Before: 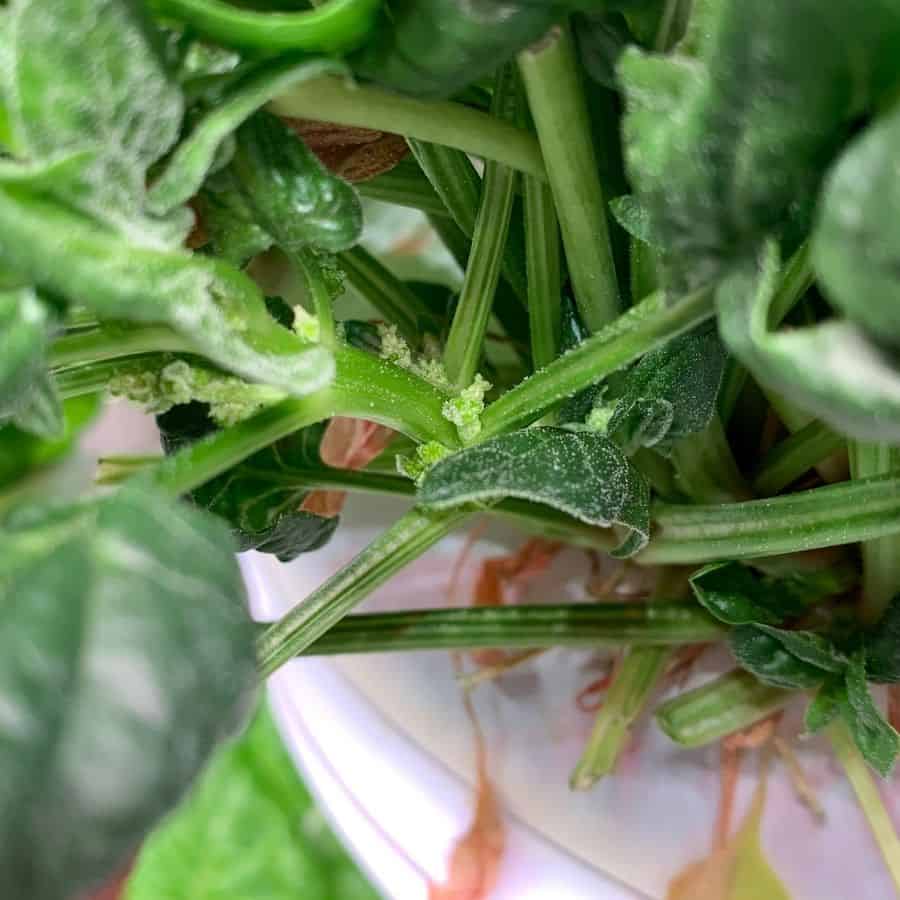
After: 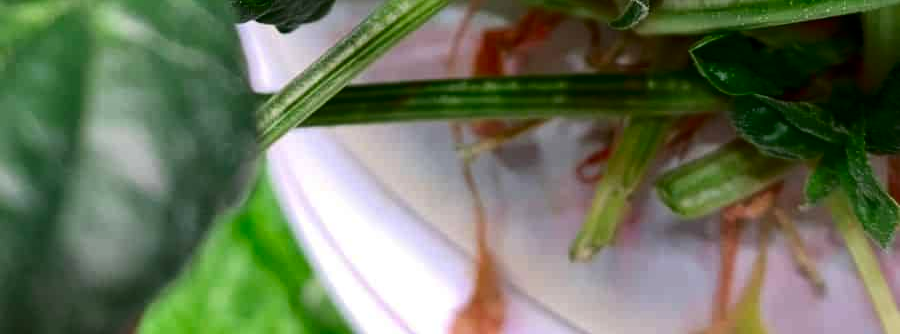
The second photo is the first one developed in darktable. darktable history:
contrast brightness saturation: contrast 0.125, brightness -0.231, saturation 0.145
crop and rotate: top 58.779%, bottom 4.015%
